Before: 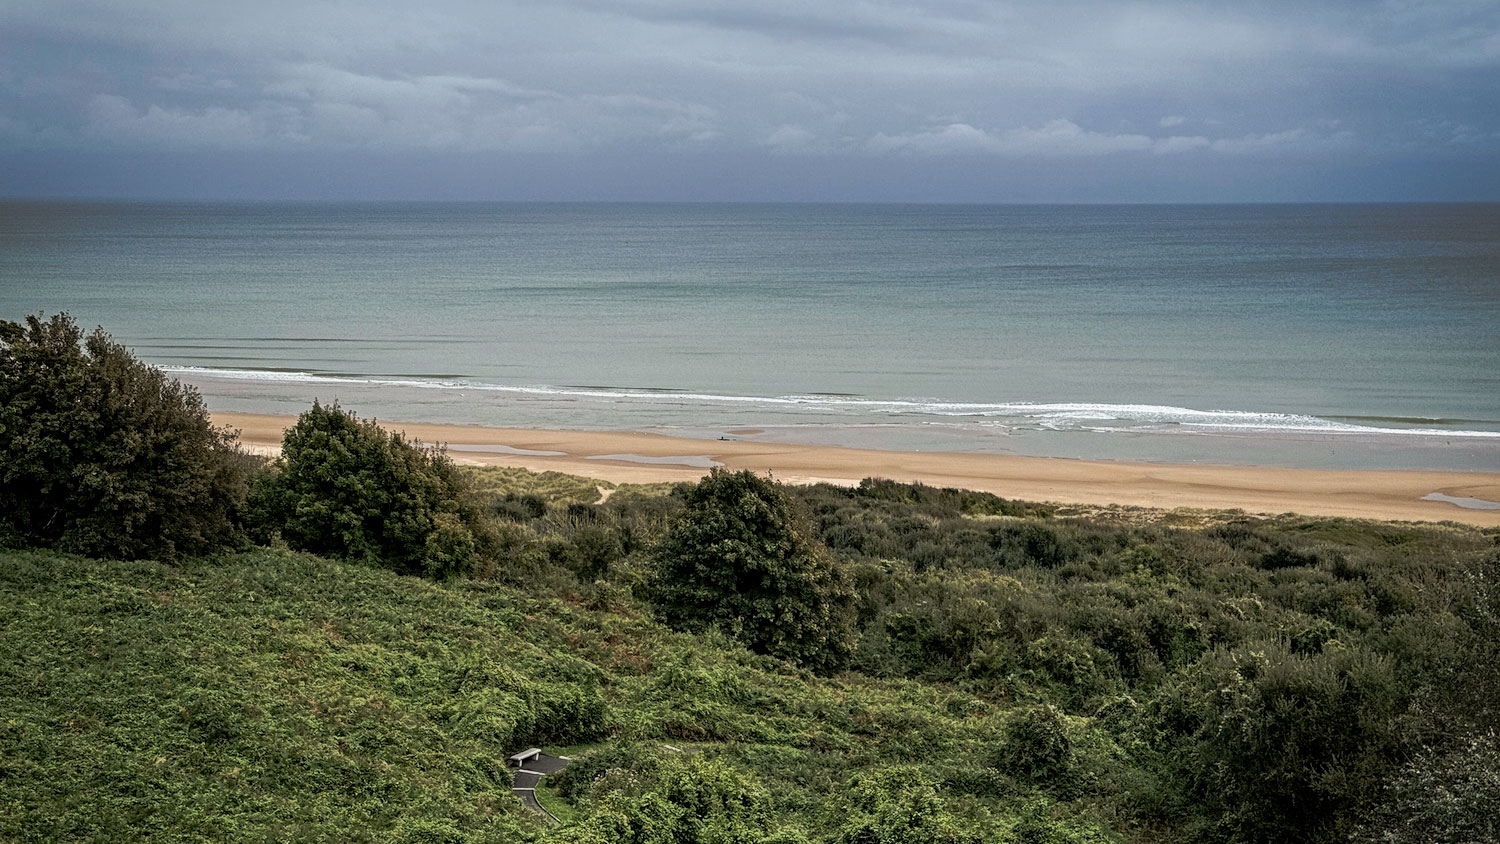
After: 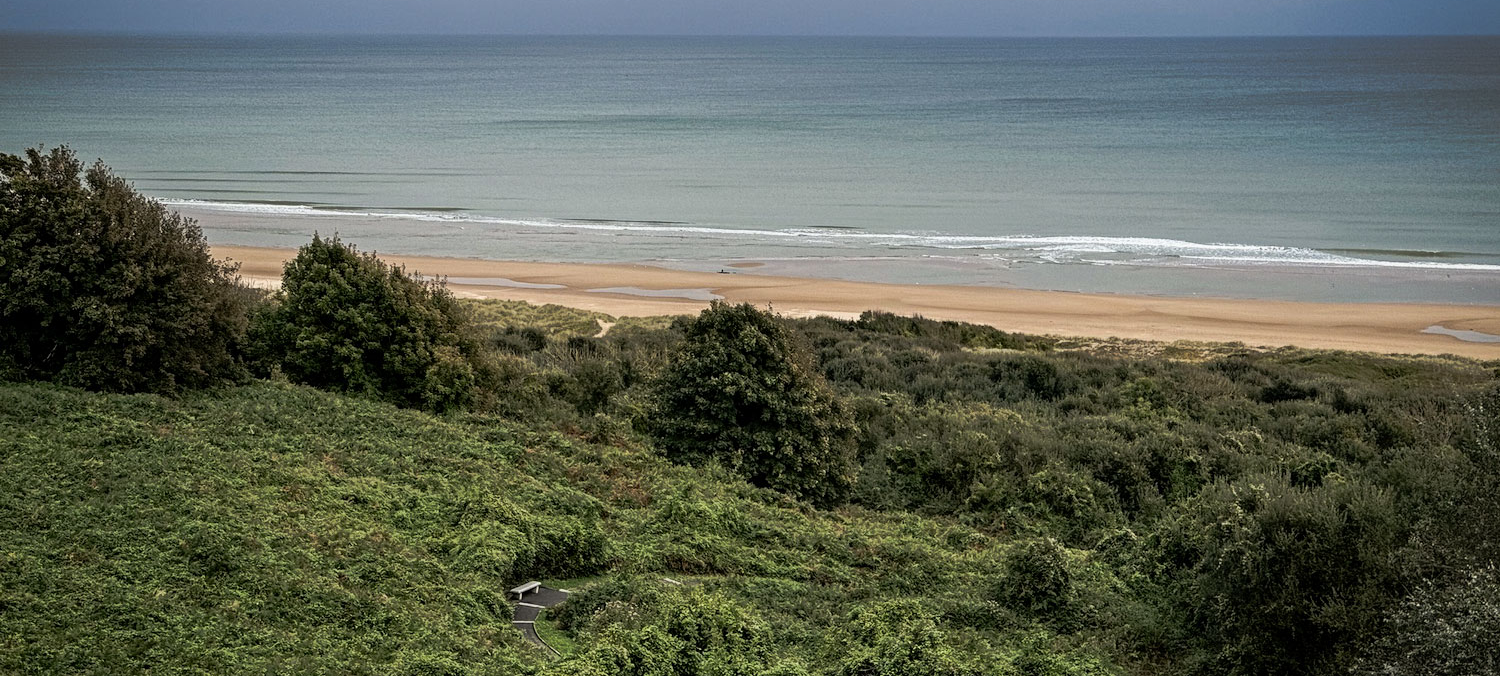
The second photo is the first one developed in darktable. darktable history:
crop and rotate: top 19.806%
